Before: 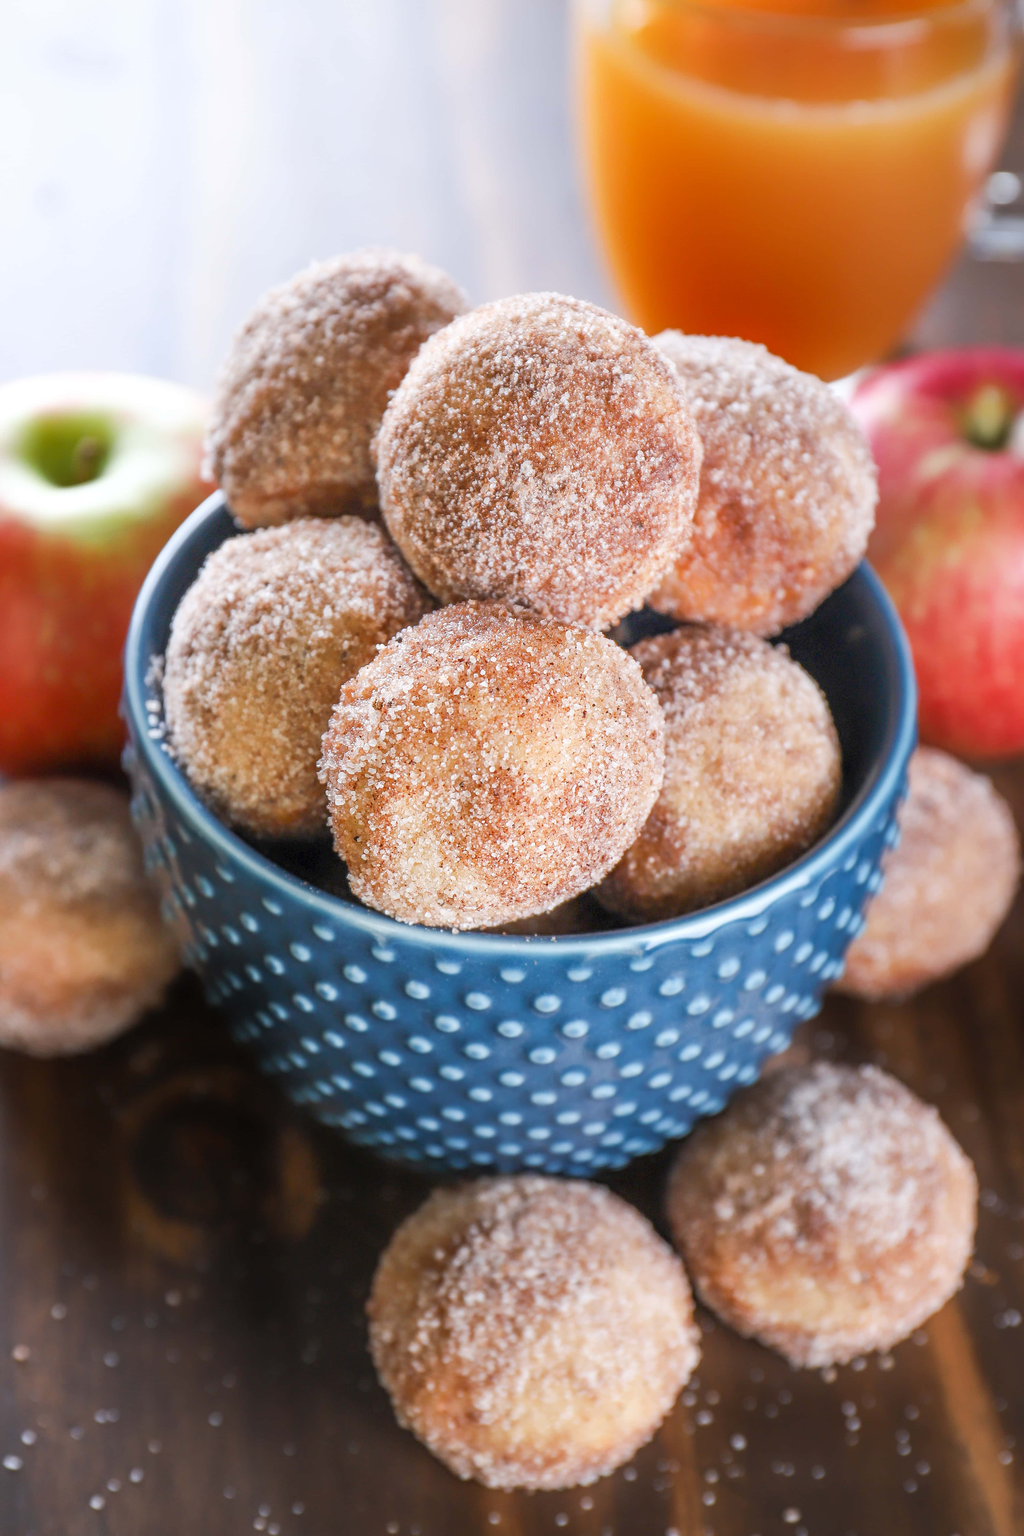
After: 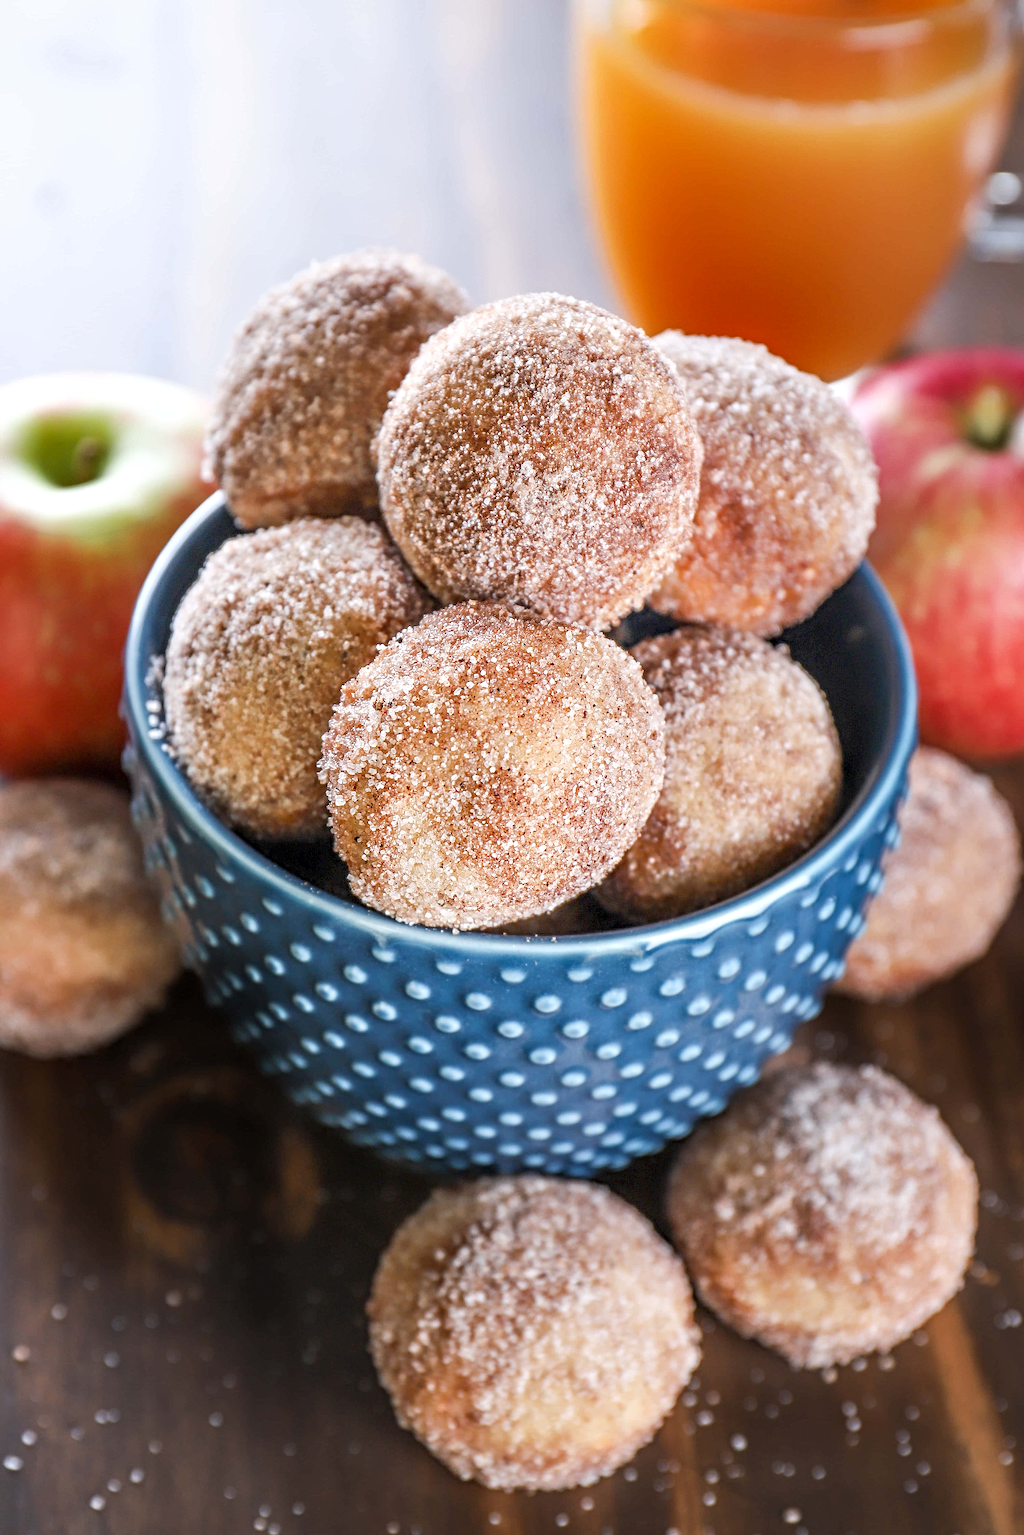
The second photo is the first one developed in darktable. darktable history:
vibrance: vibrance 0%
contrast equalizer: octaves 7, y [[0.506, 0.531, 0.562, 0.606, 0.638, 0.669], [0.5 ×6], [0.5 ×6], [0 ×6], [0 ×6]]
